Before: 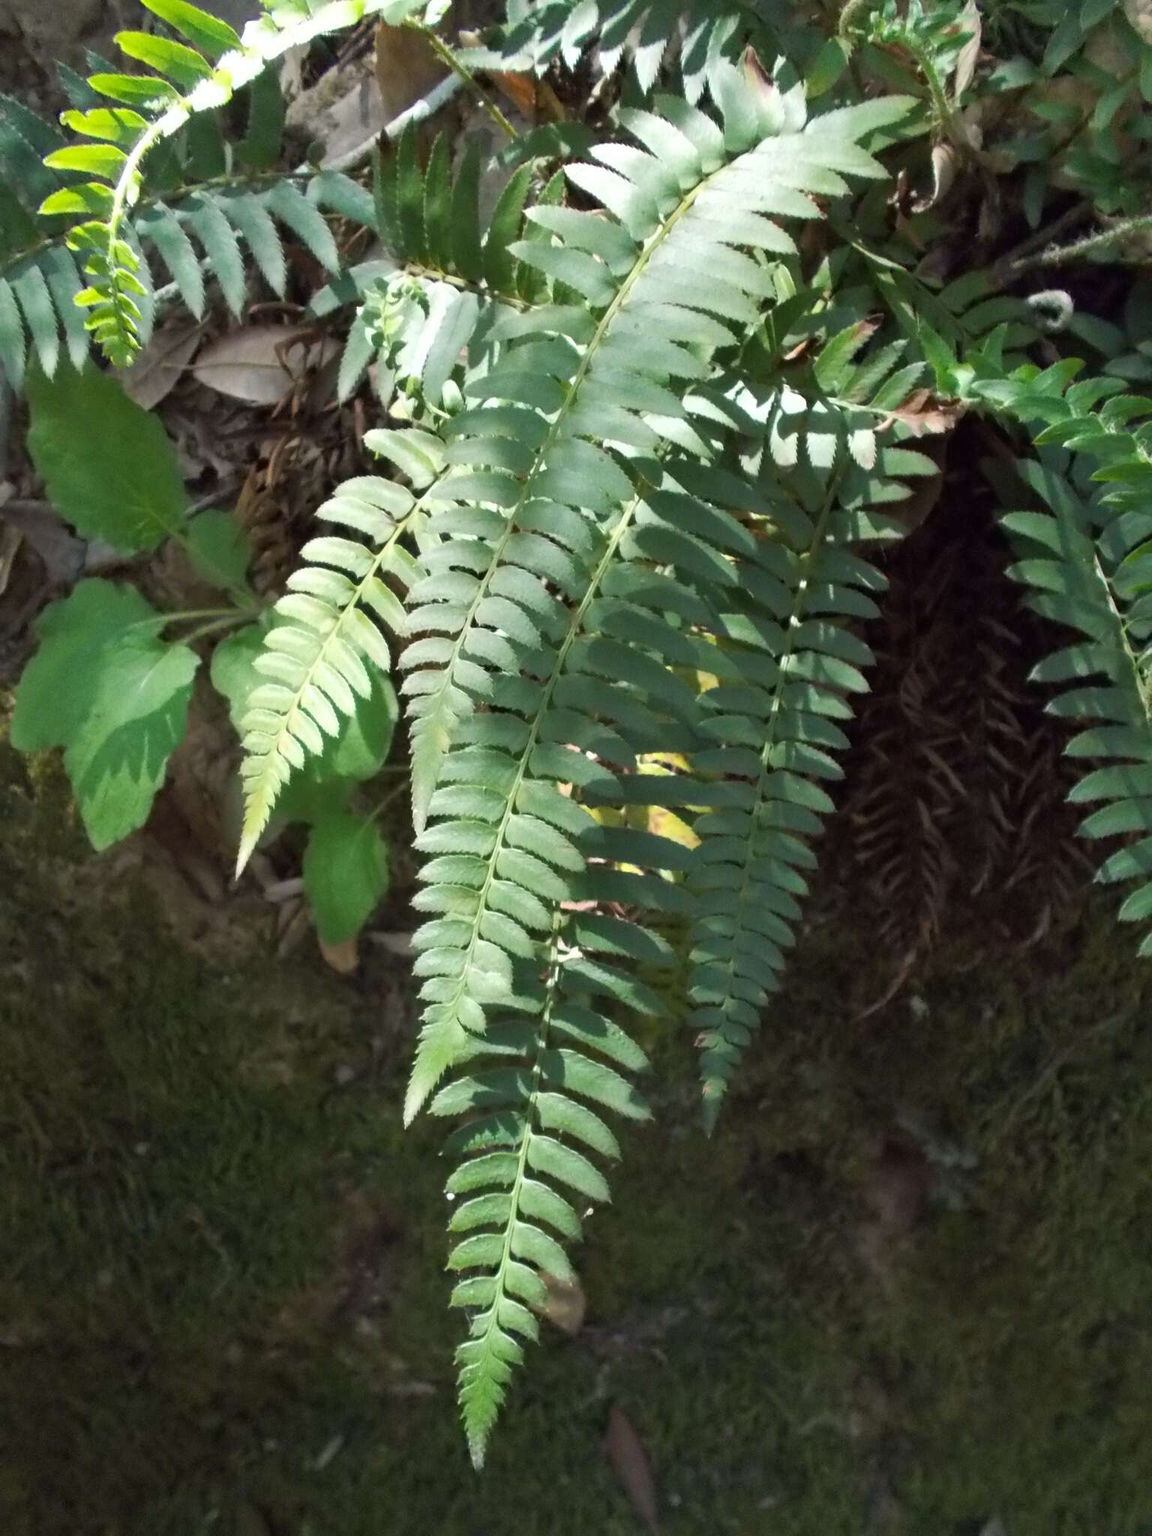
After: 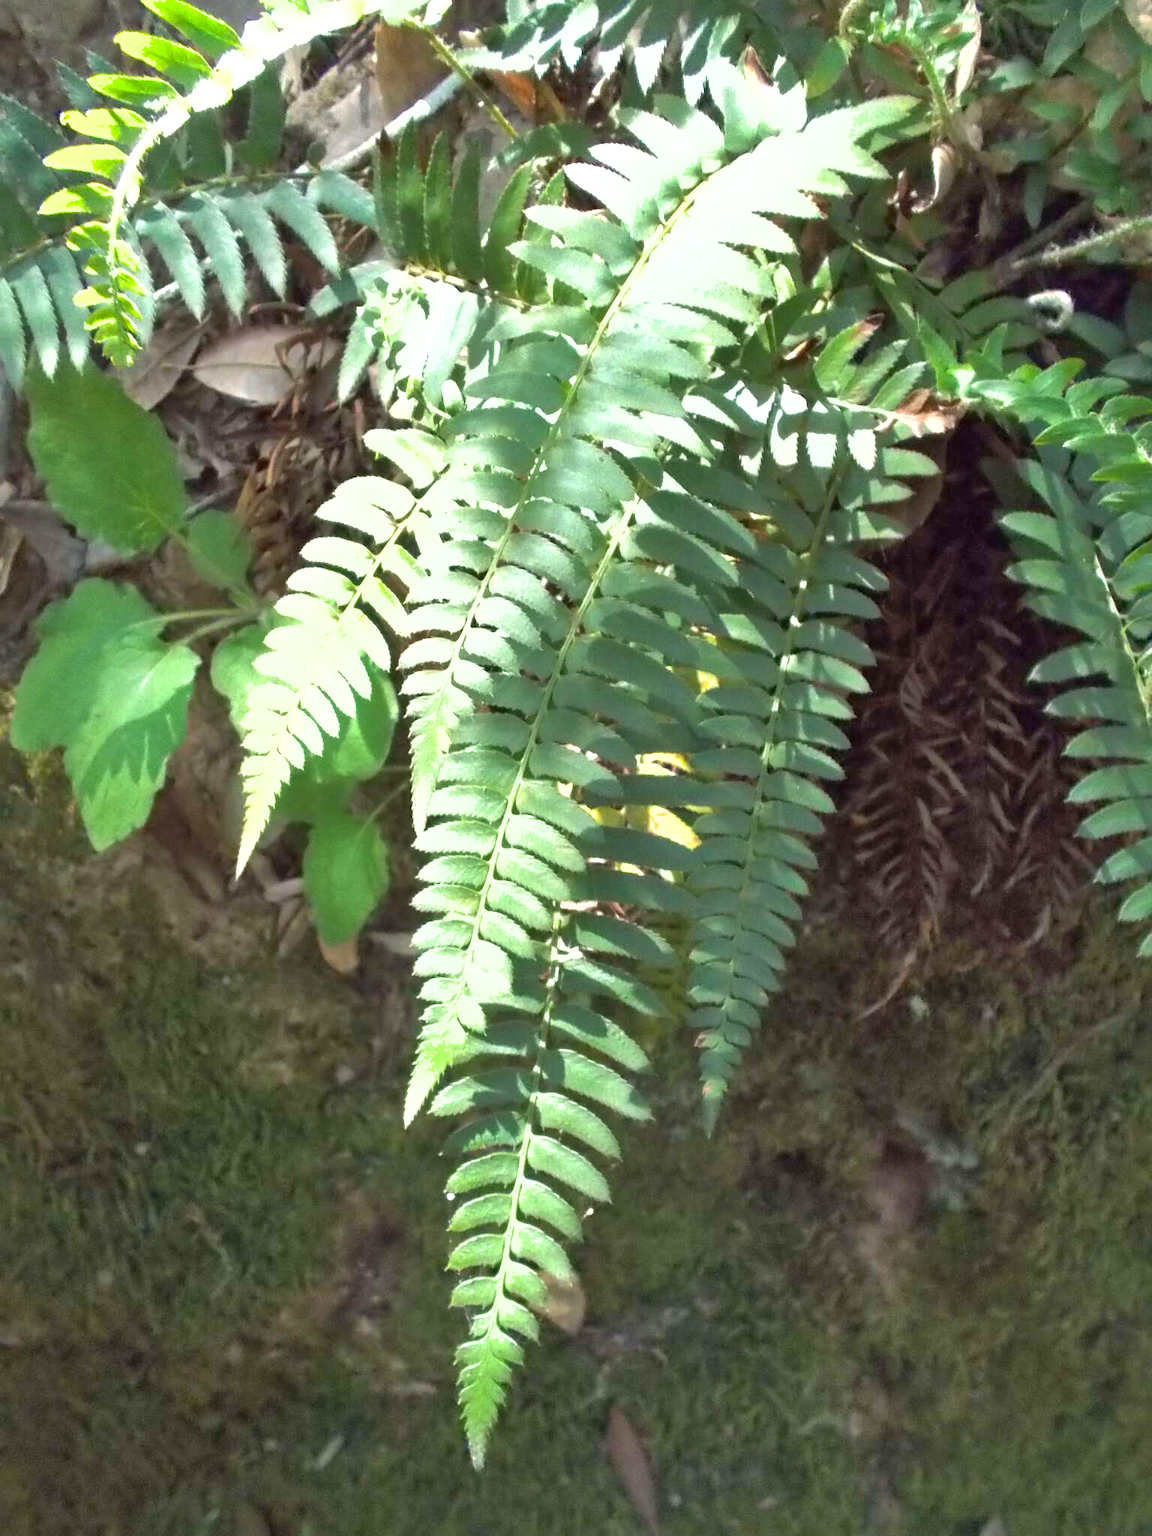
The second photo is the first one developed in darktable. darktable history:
exposure: exposure 0.95 EV, compensate highlight preservation false
shadows and highlights: on, module defaults
